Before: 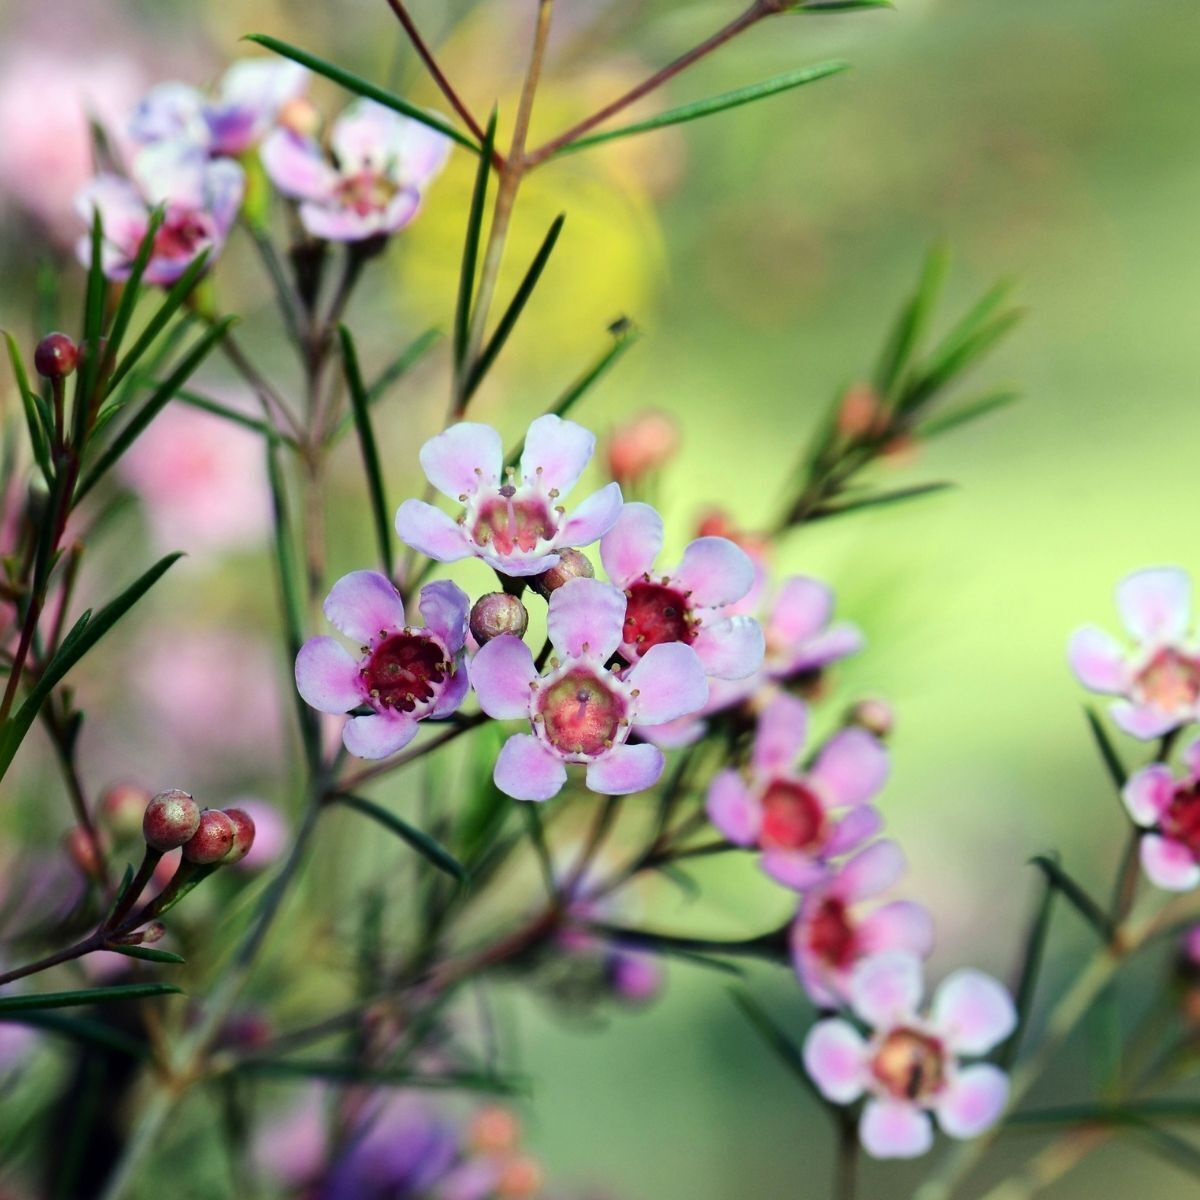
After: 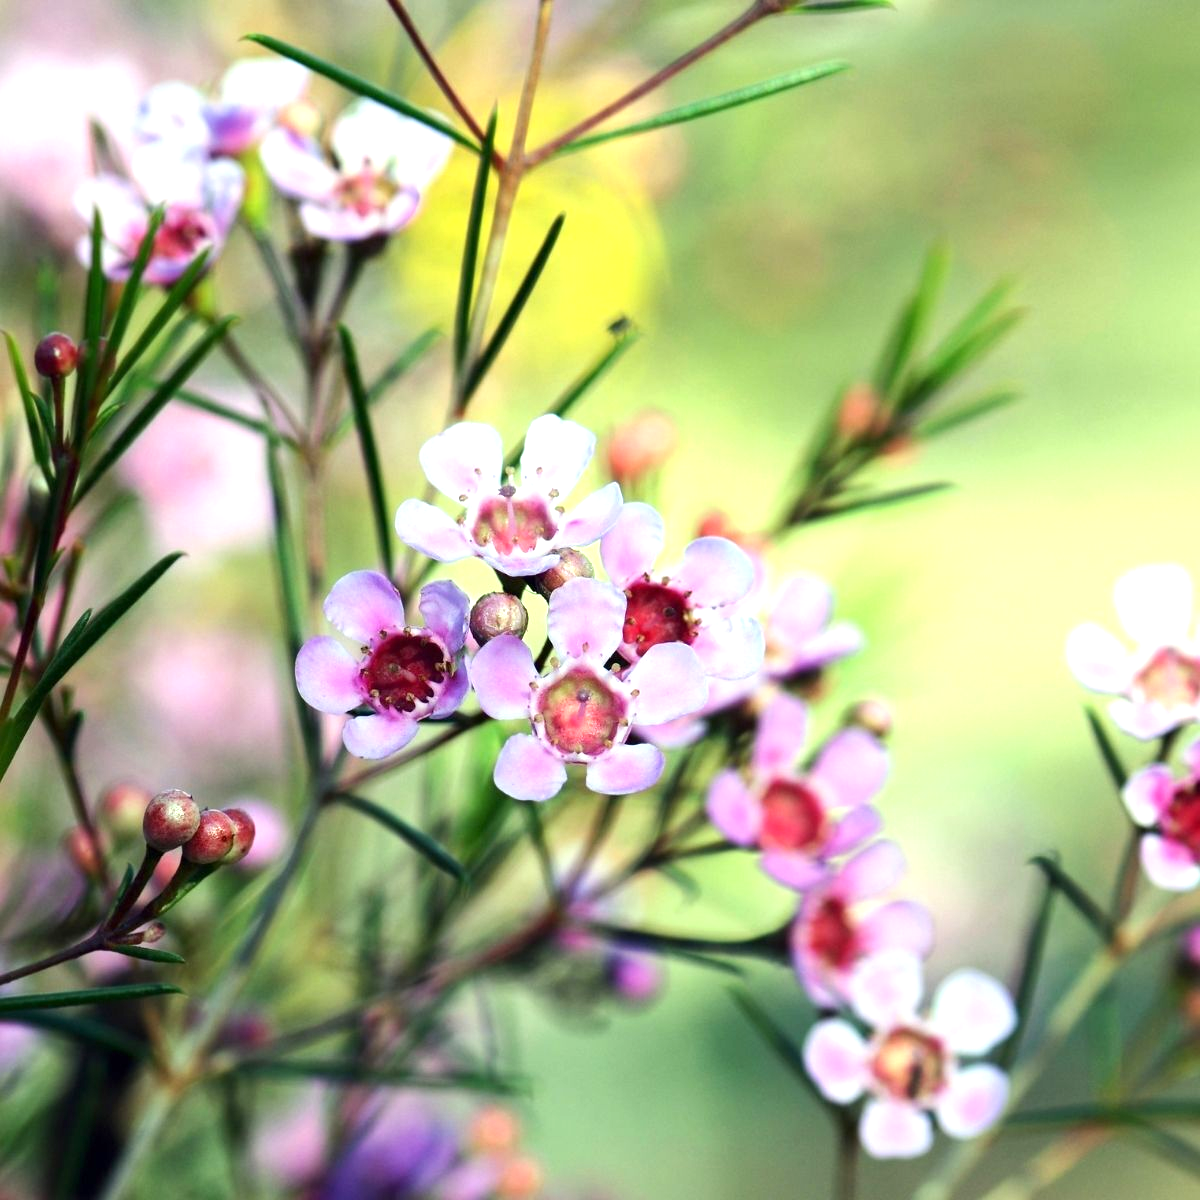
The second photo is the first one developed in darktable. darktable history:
exposure: exposure 0.734 EV, compensate exposure bias true, compensate highlight preservation false
